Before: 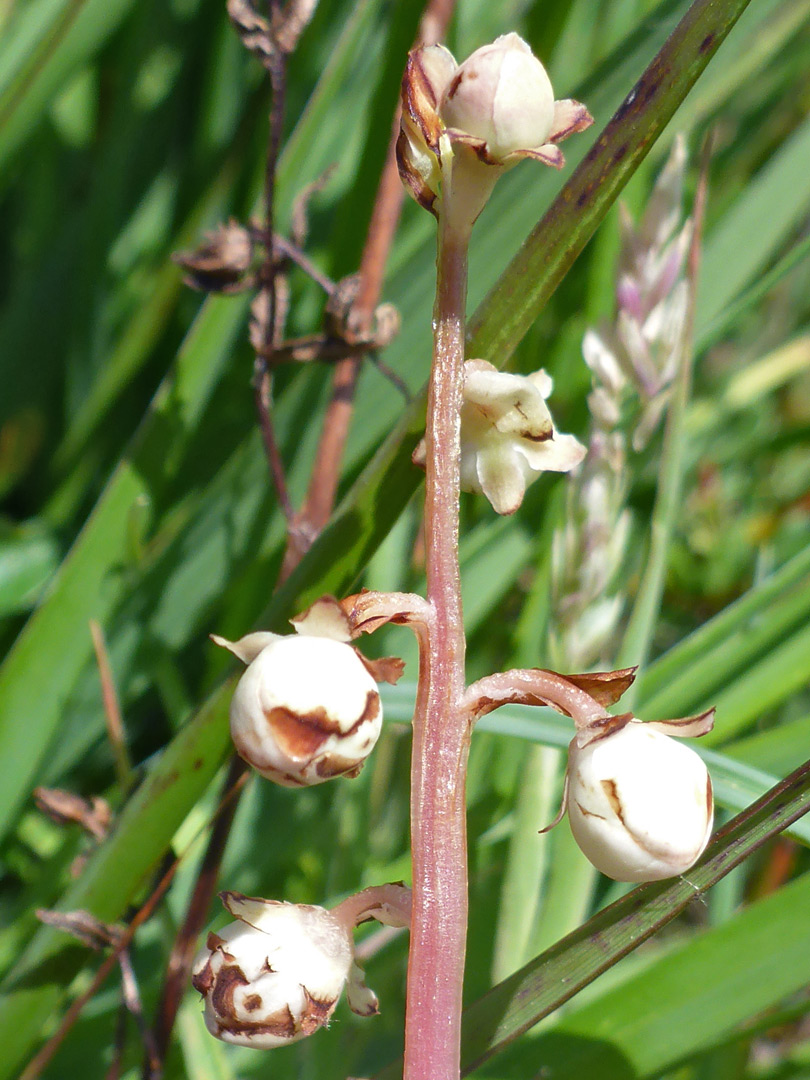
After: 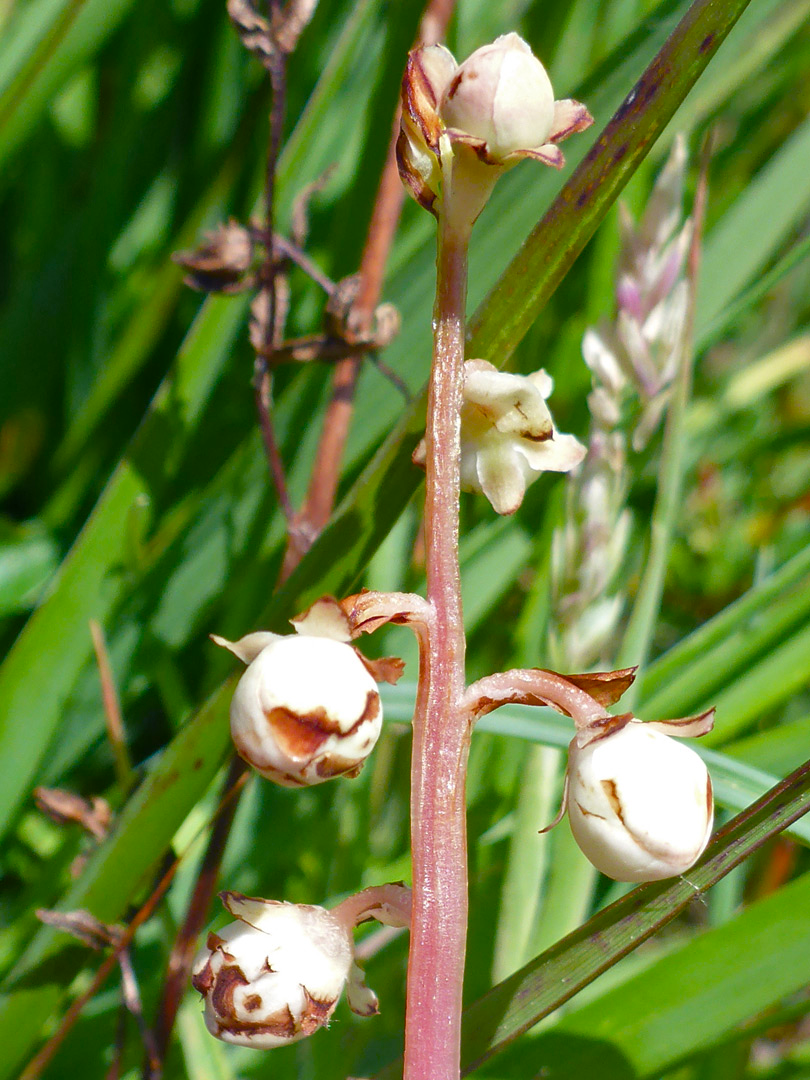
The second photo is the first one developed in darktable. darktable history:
color balance rgb: perceptual saturation grading › global saturation 27.578%, perceptual saturation grading › highlights -24.747%, perceptual saturation grading › shadows 24.98%, global vibrance 9.483%
